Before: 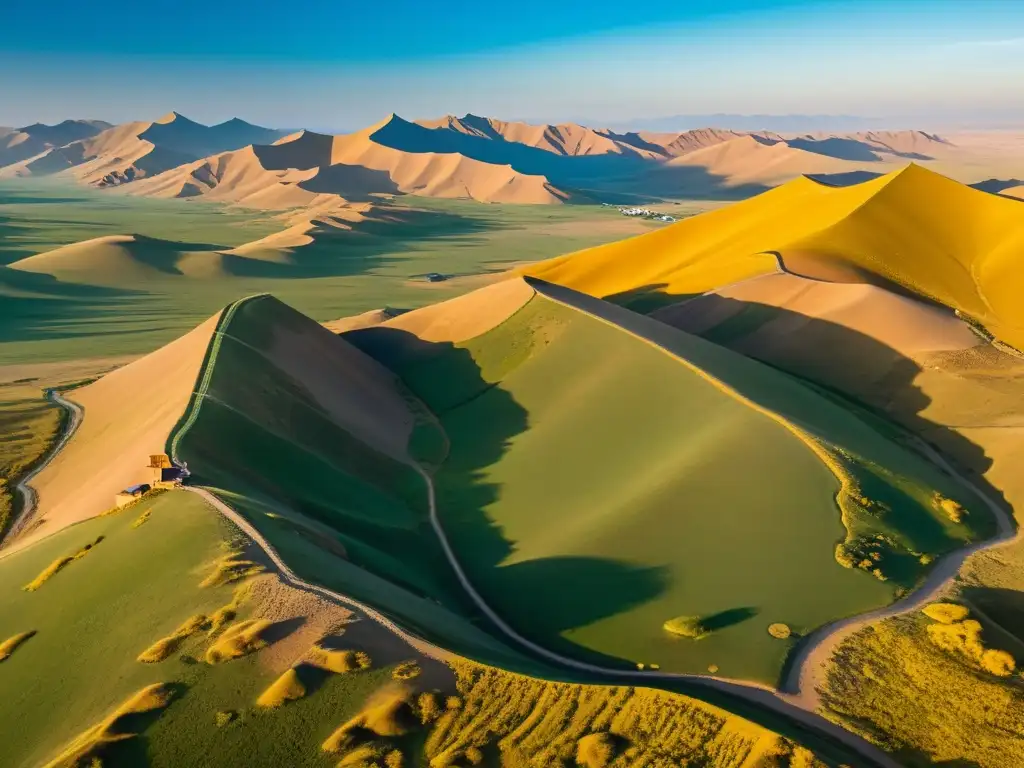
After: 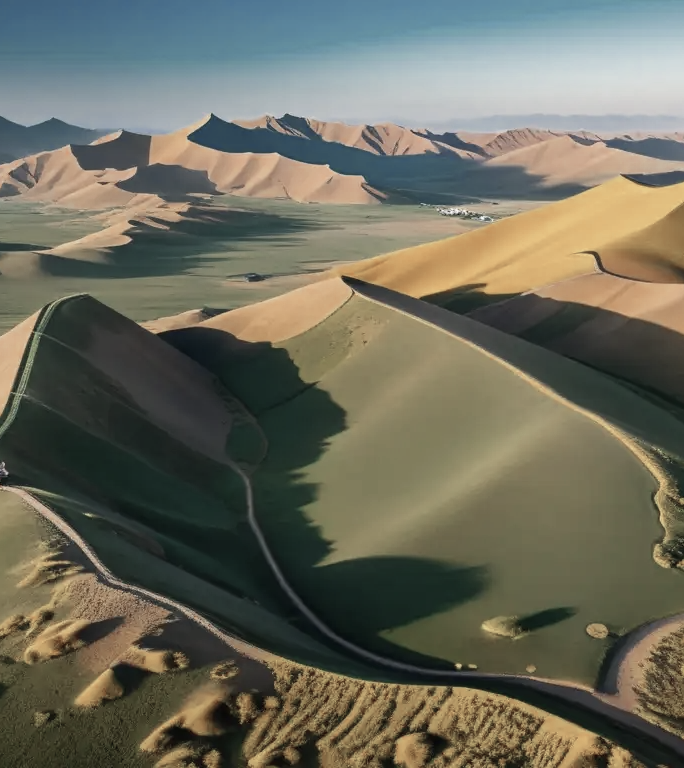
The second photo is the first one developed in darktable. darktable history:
contrast brightness saturation: contrast 0.1, saturation -0.375
crop and rotate: left 17.836%, right 15.276%
color zones: curves: ch0 [(0, 0.5) (0.125, 0.4) (0.25, 0.5) (0.375, 0.4) (0.5, 0.4) (0.625, 0.35) (0.75, 0.35) (0.875, 0.5)]; ch1 [(0, 0.35) (0.125, 0.45) (0.25, 0.35) (0.375, 0.35) (0.5, 0.35) (0.625, 0.35) (0.75, 0.45) (0.875, 0.35)]; ch2 [(0, 0.6) (0.125, 0.5) (0.25, 0.5) (0.375, 0.6) (0.5, 0.6) (0.625, 0.5) (0.75, 0.5) (0.875, 0.5)]
